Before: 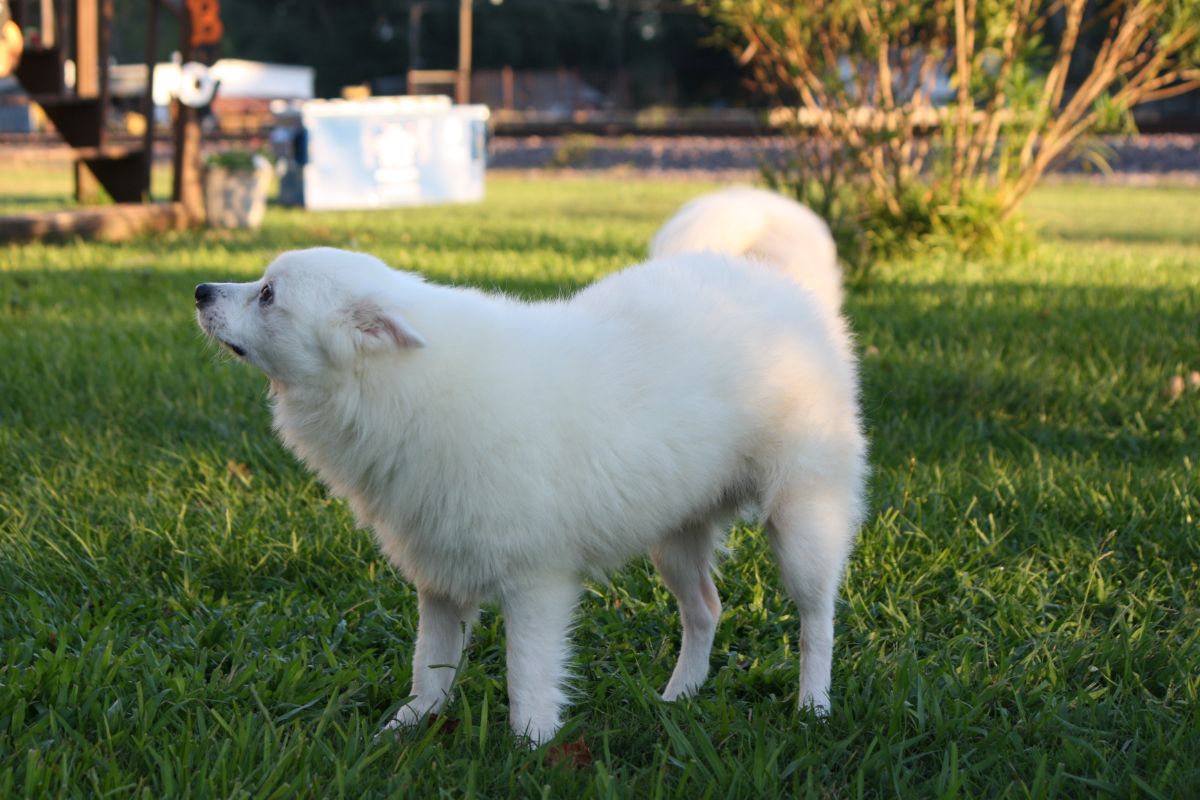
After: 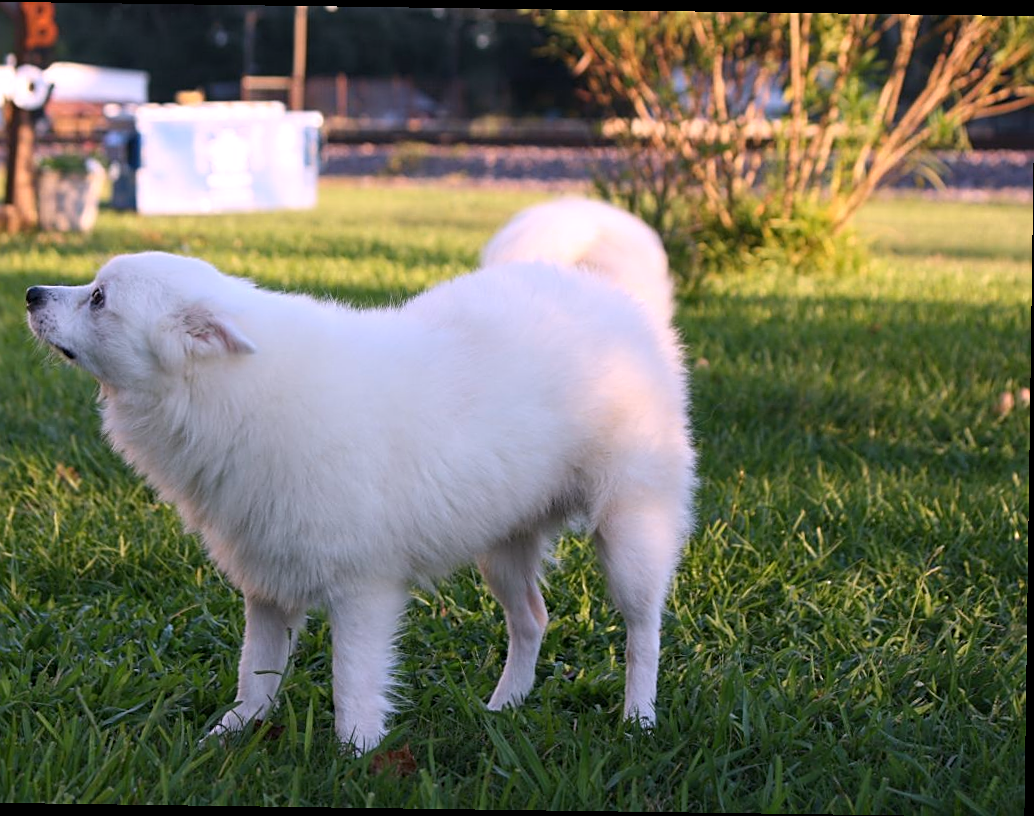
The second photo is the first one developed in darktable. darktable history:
rotate and perspective: rotation 0.8°, automatic cropping off
tone equalizer: on, module defaults
white balance: red 1.066, blue 1.119
sharpen: on, module defaults
crop and rotate: left 14.584%
